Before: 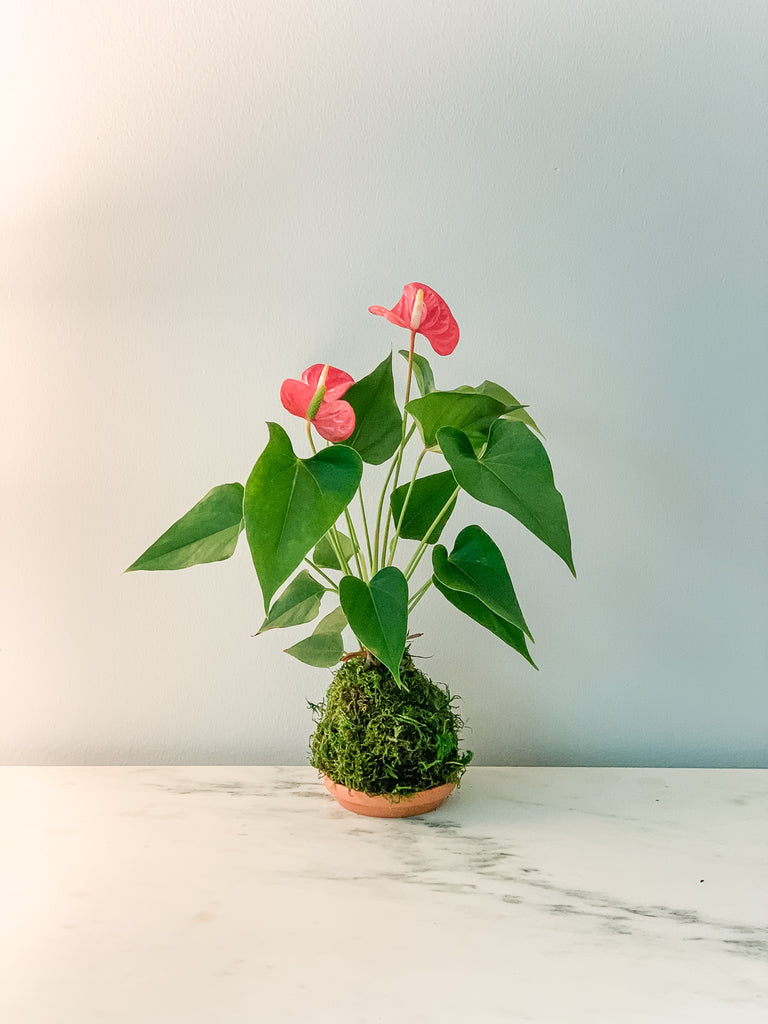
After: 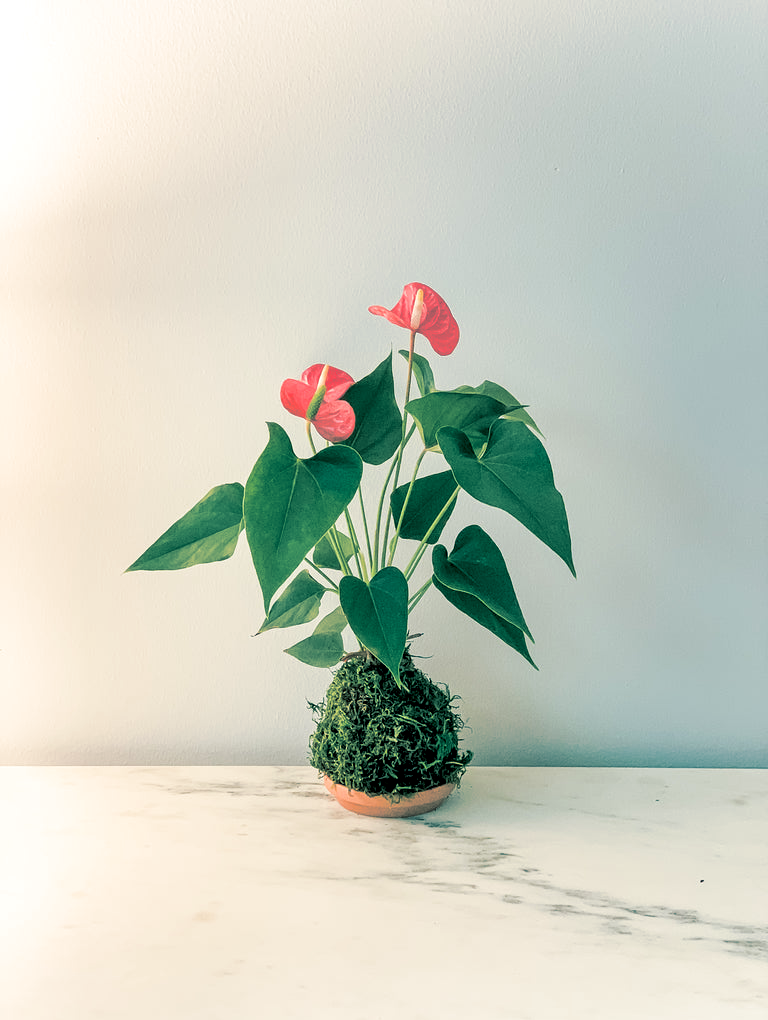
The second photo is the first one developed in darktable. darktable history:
crop: top 0.05%, bottom 0.098%
split-toning: shadows › hue 186.43°, highlights › hue 49.29°, compress 30.29%
exposure: black level correction 0.009, exposure 0.119 EV, compensate highlight preservation false
